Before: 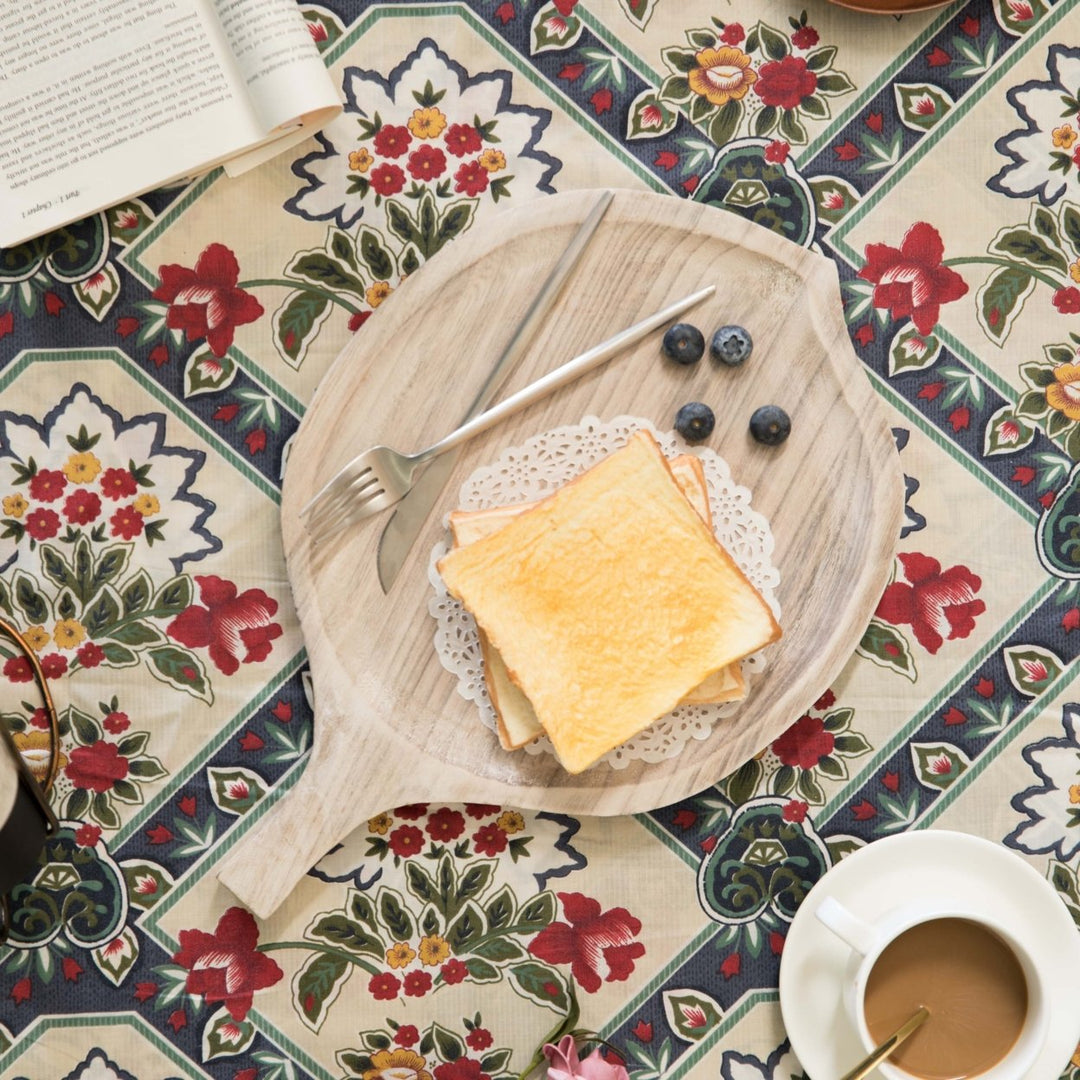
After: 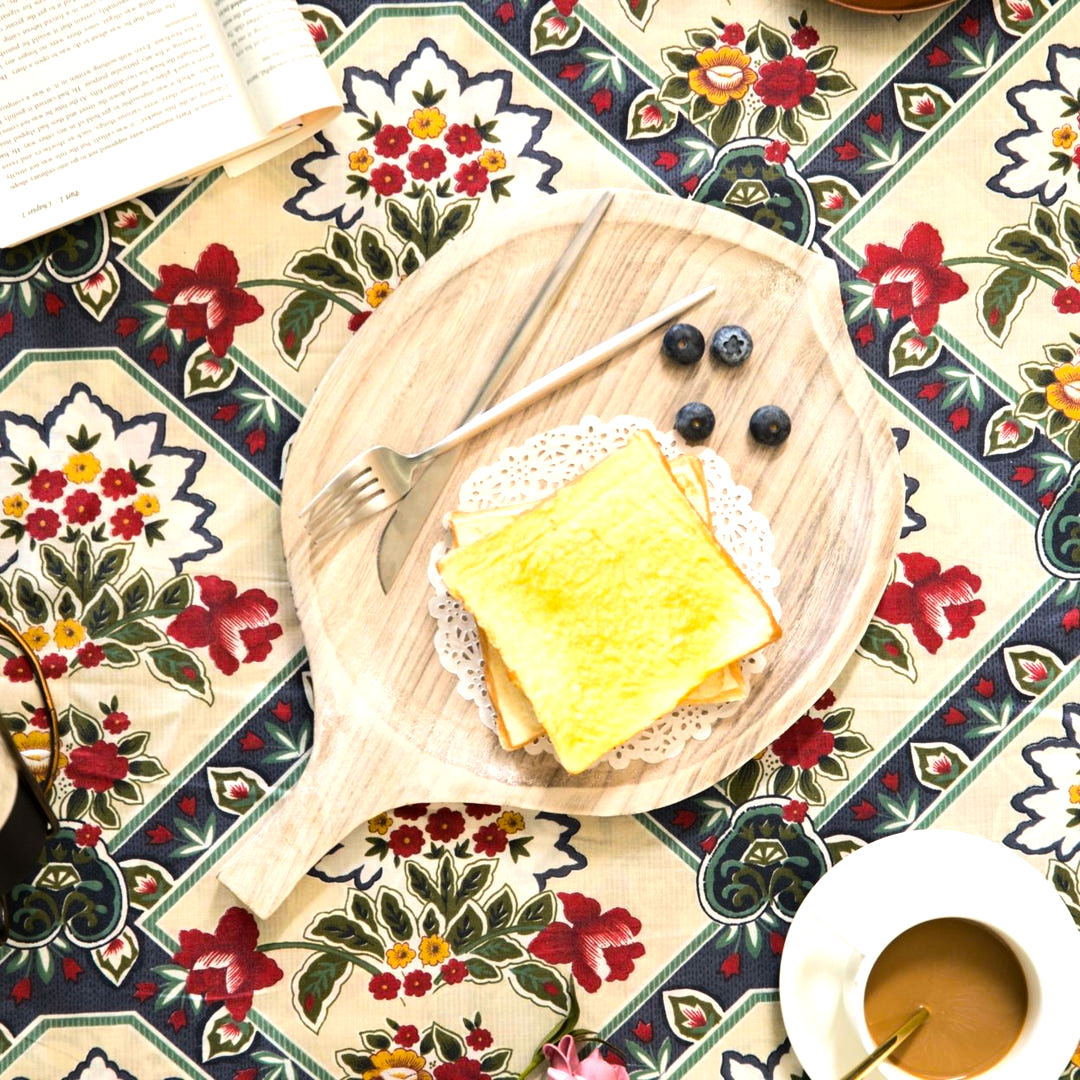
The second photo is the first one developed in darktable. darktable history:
color balance rgb: linear chroma grading › global chroma 33.4%
tone equalizer: -8 EV -0.75 EV, -7 EV -0.7 EV, -6 EV -0.6 EV, -5 EV -0.4 EV, -3 EV 0.4 EV, -2 EV 0.6 EV, -1 EV 0.7 EV, +0 EV 0.75 EV, edges refinement/feathering 500, mask exposure compensation -1.57 EV, preserve details no
